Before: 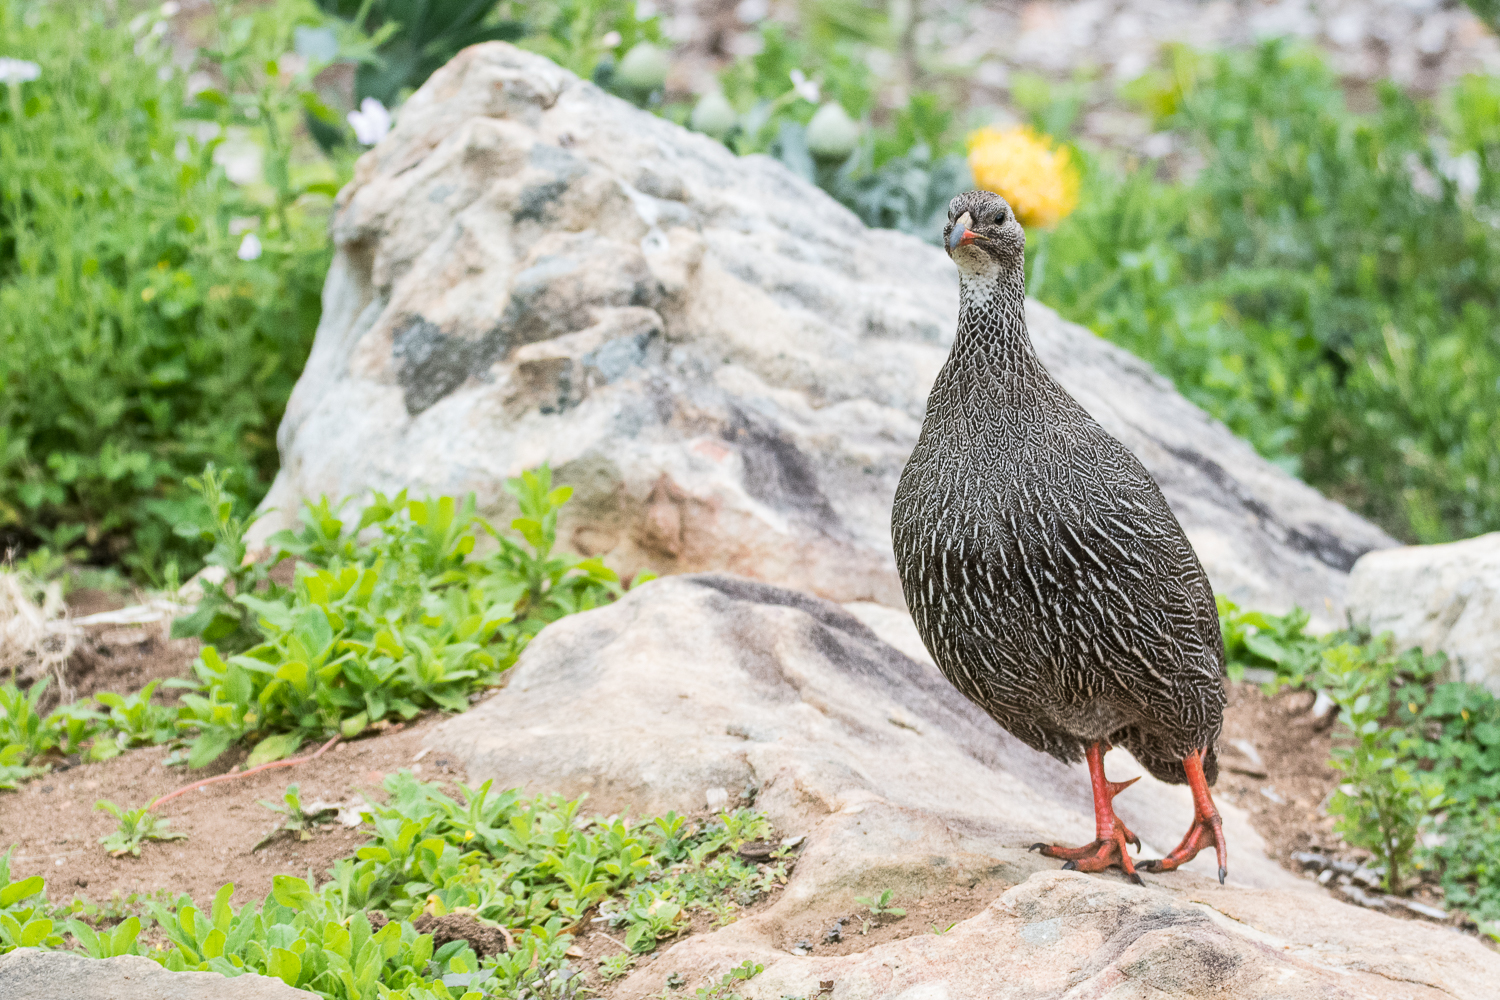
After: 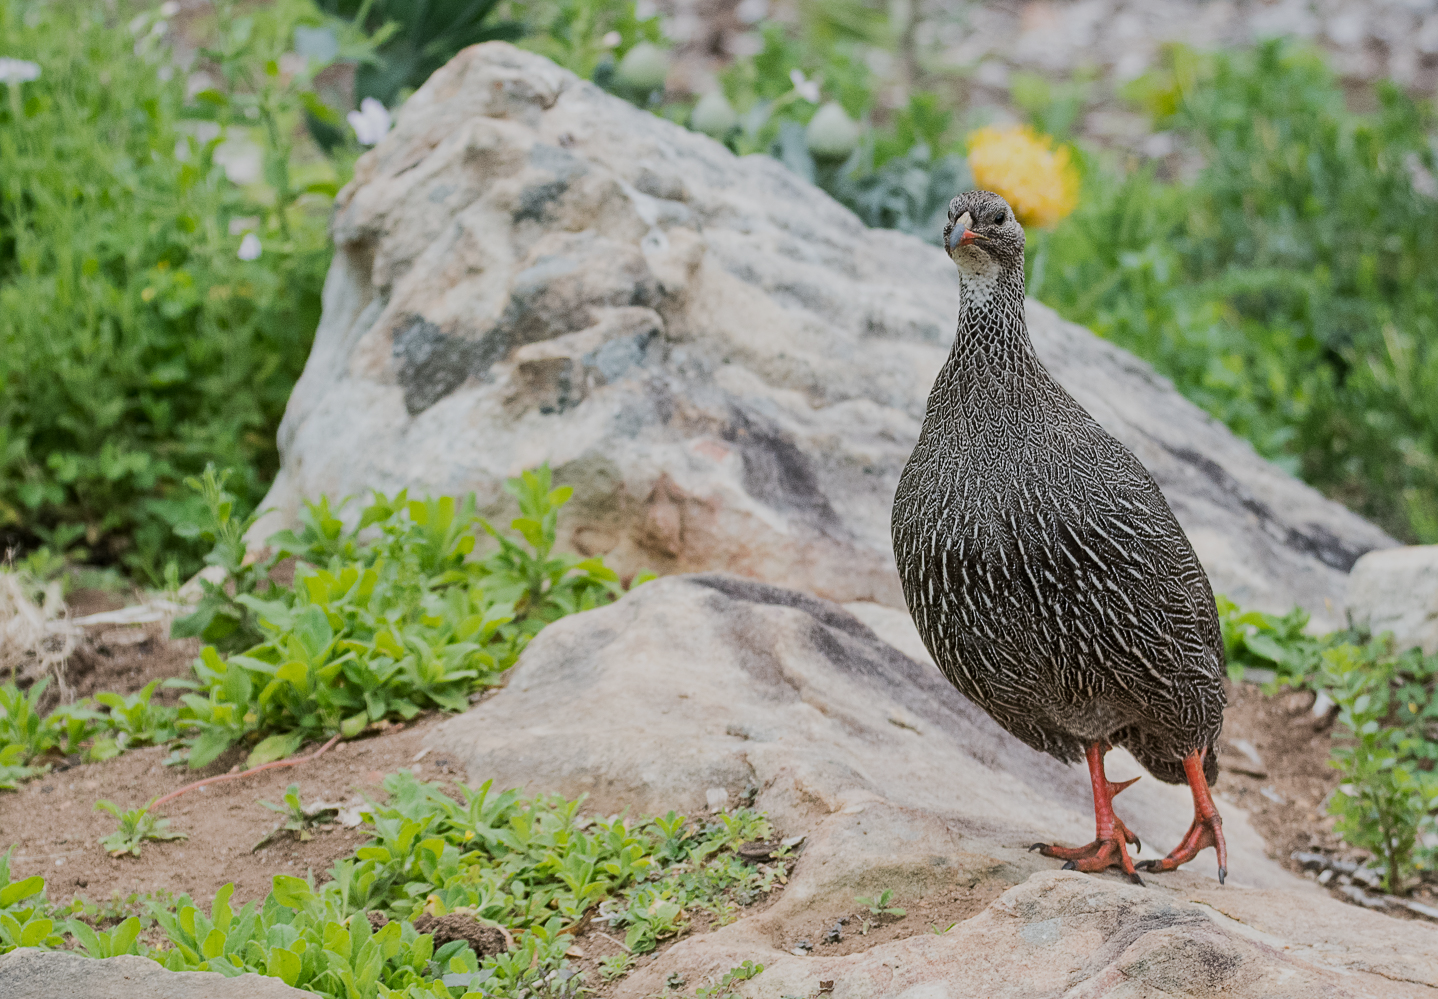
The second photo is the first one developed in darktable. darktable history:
crop: right 4.126%, bottom 0.031%
sharpen: amount 0.2
exposure: black level correction 0, exposure 0.7 EV, compensate exposure bias true, compensate highlight preservation false
